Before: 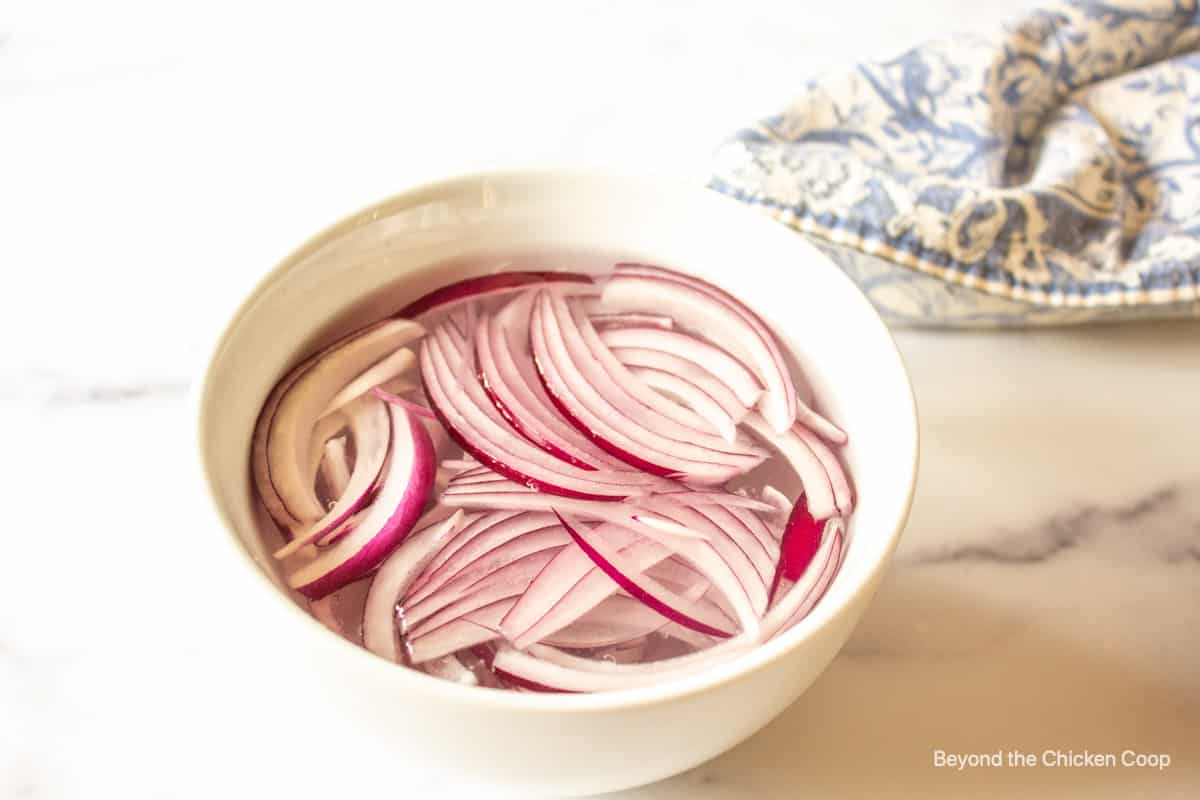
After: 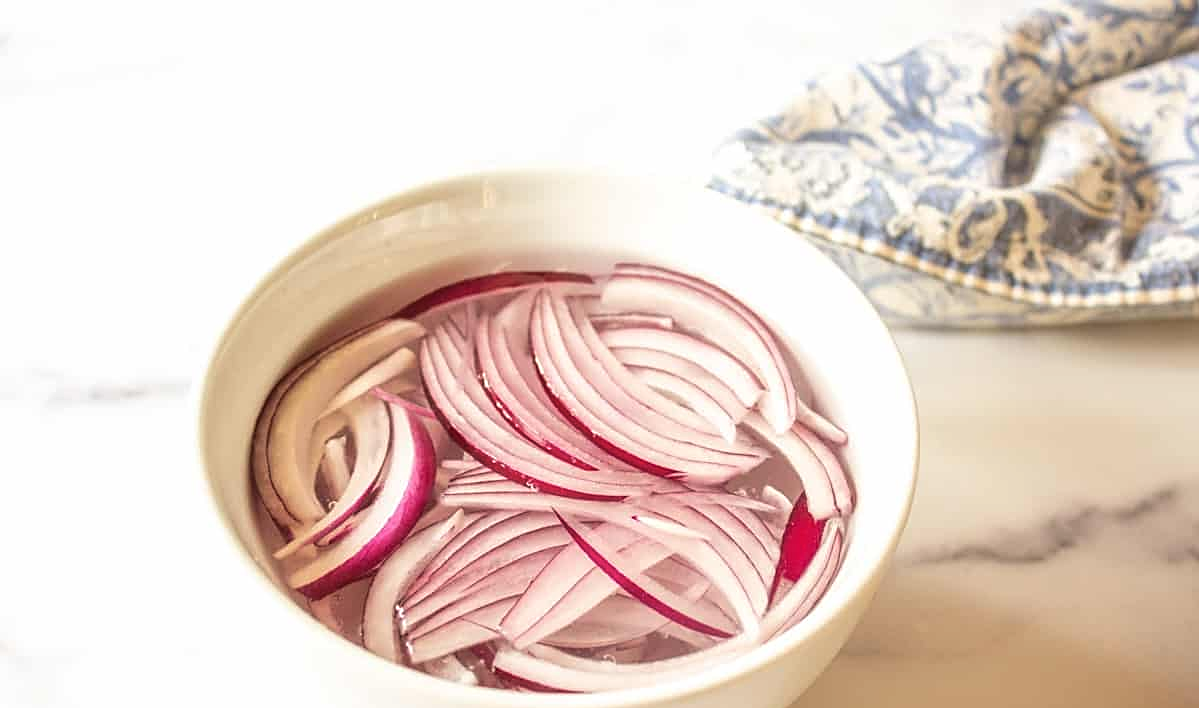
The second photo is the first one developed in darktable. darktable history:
exposure: compensate exposure bias true, compensate highlight preservation false
haze removal: strength -0.036, compatibility mode true, adaptive false
sharpen: on, module defaults
crop and rotate: top 0%, bottom 11.487%
